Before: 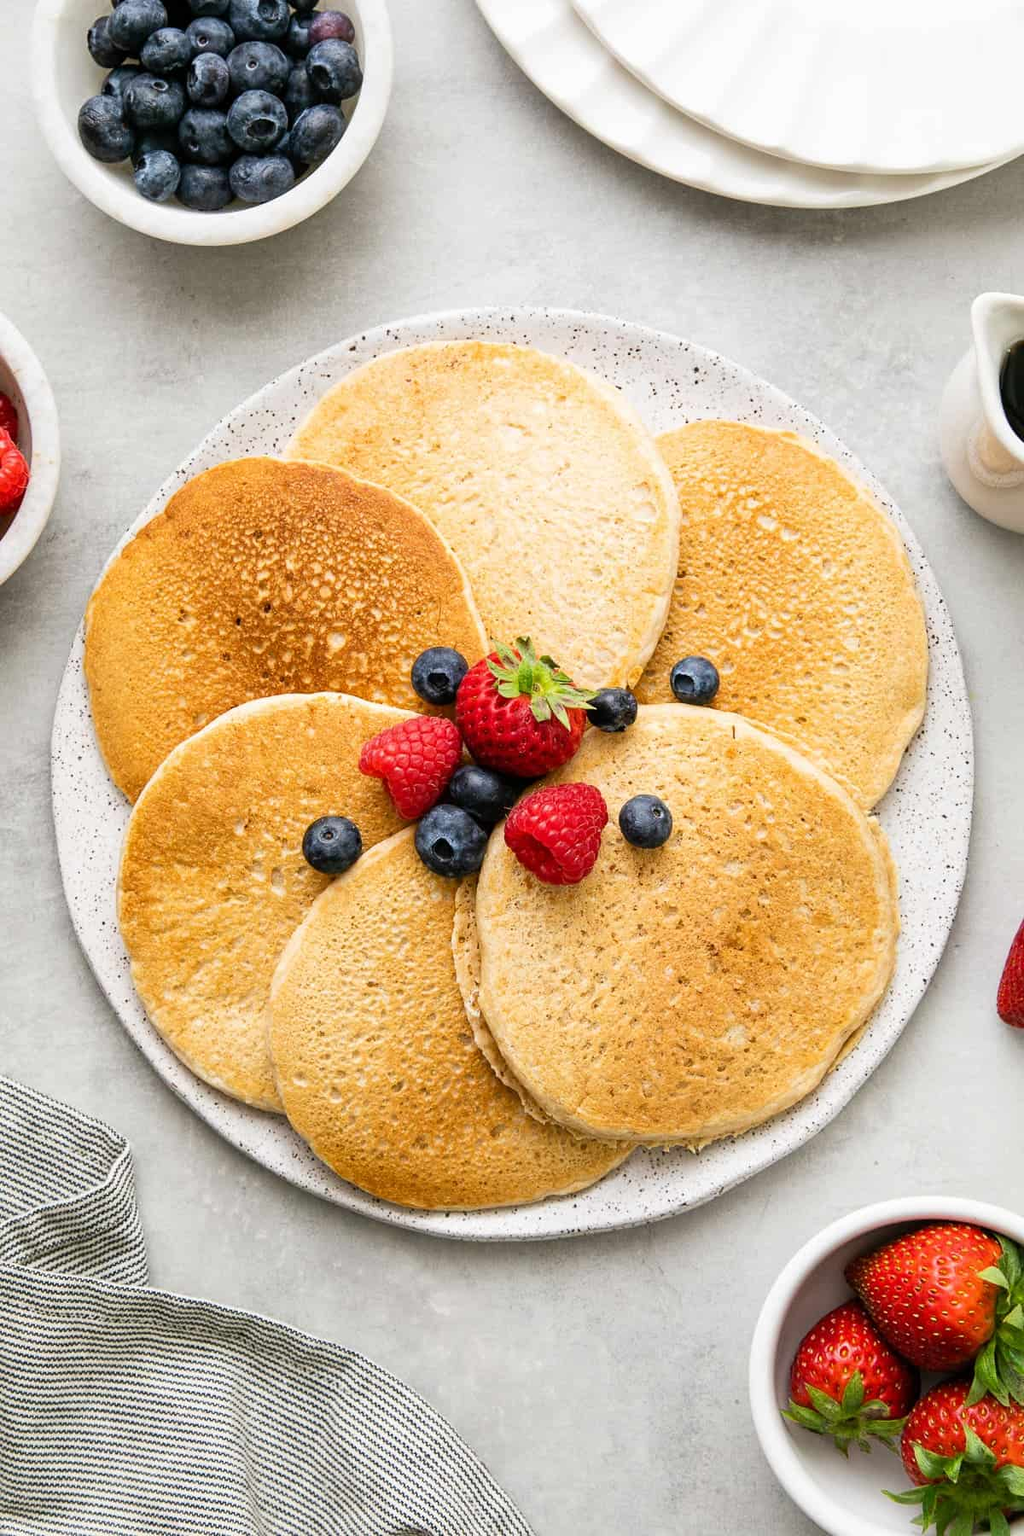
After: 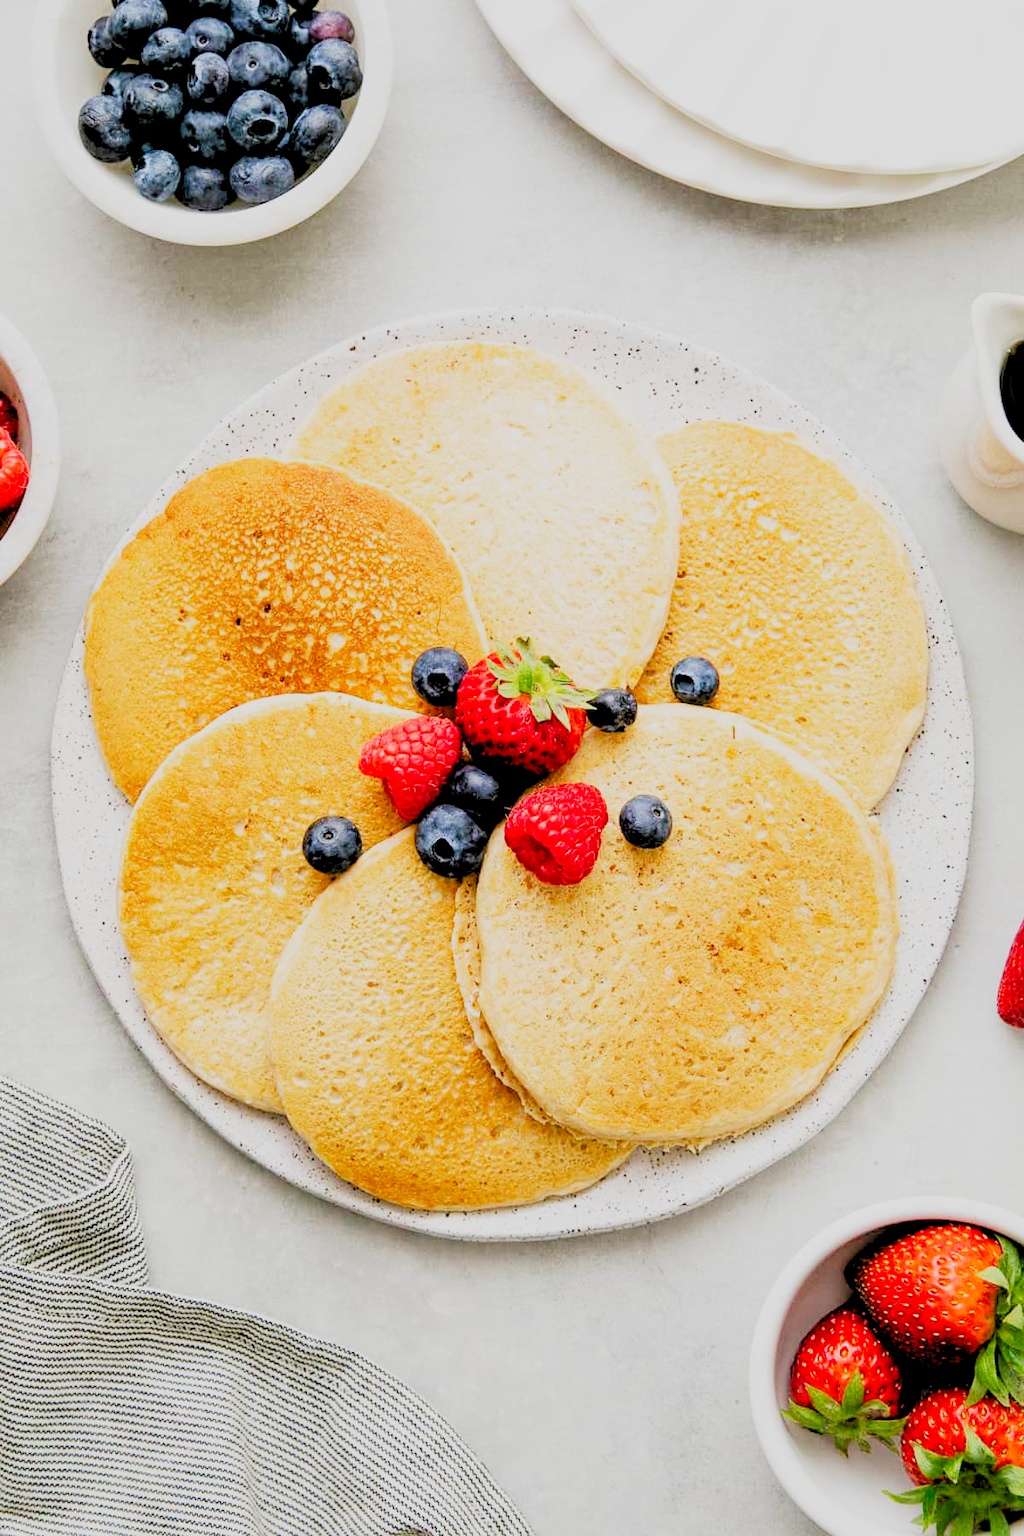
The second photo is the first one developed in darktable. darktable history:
filmic rgb: black relative exposure -7.09 EV, white relative exposure 5.35 EV, hardness 3.02, preserve chrominance no, color science v5 (2021), contrast in shadows safe, contrast in highlights safe
contrast brightness saturation: contrast 0.033, brightness -0.041
levels: levels [0.072, 0.414, 0.976]
